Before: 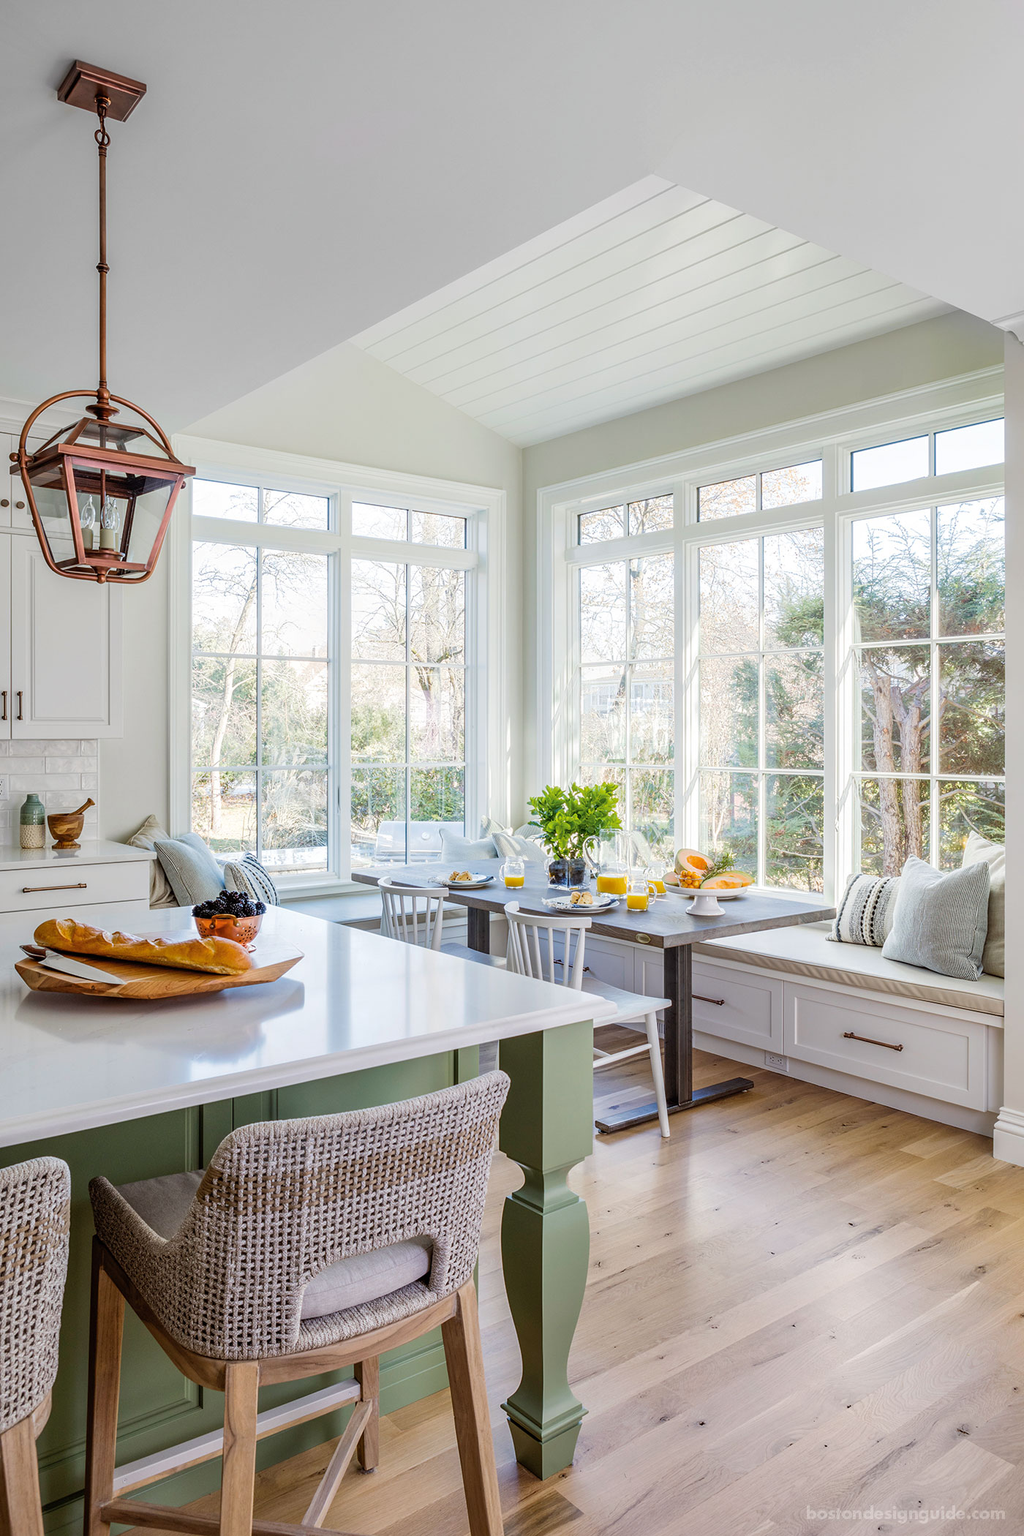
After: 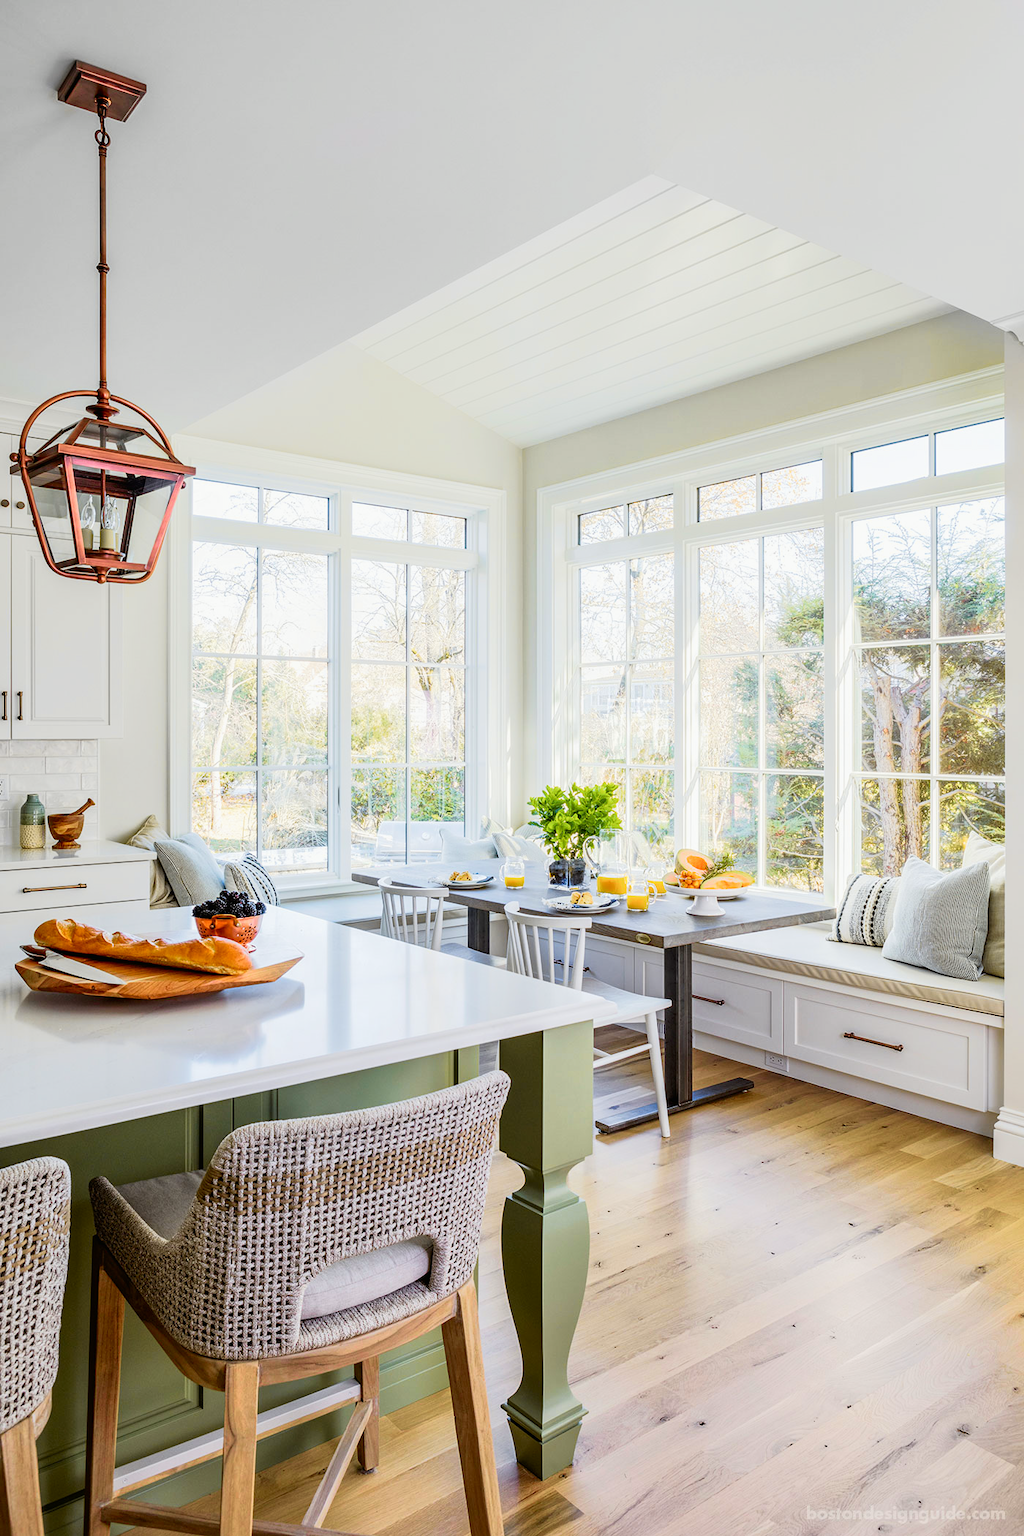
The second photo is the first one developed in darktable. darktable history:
velvia: on, module defaults
contrast brightness saturation: saturation -0.047
tone curve: curves: ch0 [(0, 0.006) (0.037, 0.022) (0.123, 0.105) (0.19, 0.173) (0.277, 0.279) (0.474, 0.517) (0.597, 0.662) (0.687, 0.774) (0.855, 0.891) (1, 0.982)]; ch1 [(0, 0) (0.243, 0.245) (0.422, 0.415) (0.493, 0.495) (0.508, 0.503) (0.544, 0.552) (0.557, 0.582) (0.626, 0.672) (0.694, 0.732) (1, 1)]; ch2 [(0, 0) (0.249, 0.216) (0.356, 0.329) (0.424, 0.442) (0.476, 0.483) (0.498, 0.5) (0.517, 0.519) (0.532, 0.539) (0.562, 0.596) (0.614, 0.662) (0.706, 0.757) (0.808, 0.809) (0.991, 0.968)], color space Lab, independent channels, preserve colors none
